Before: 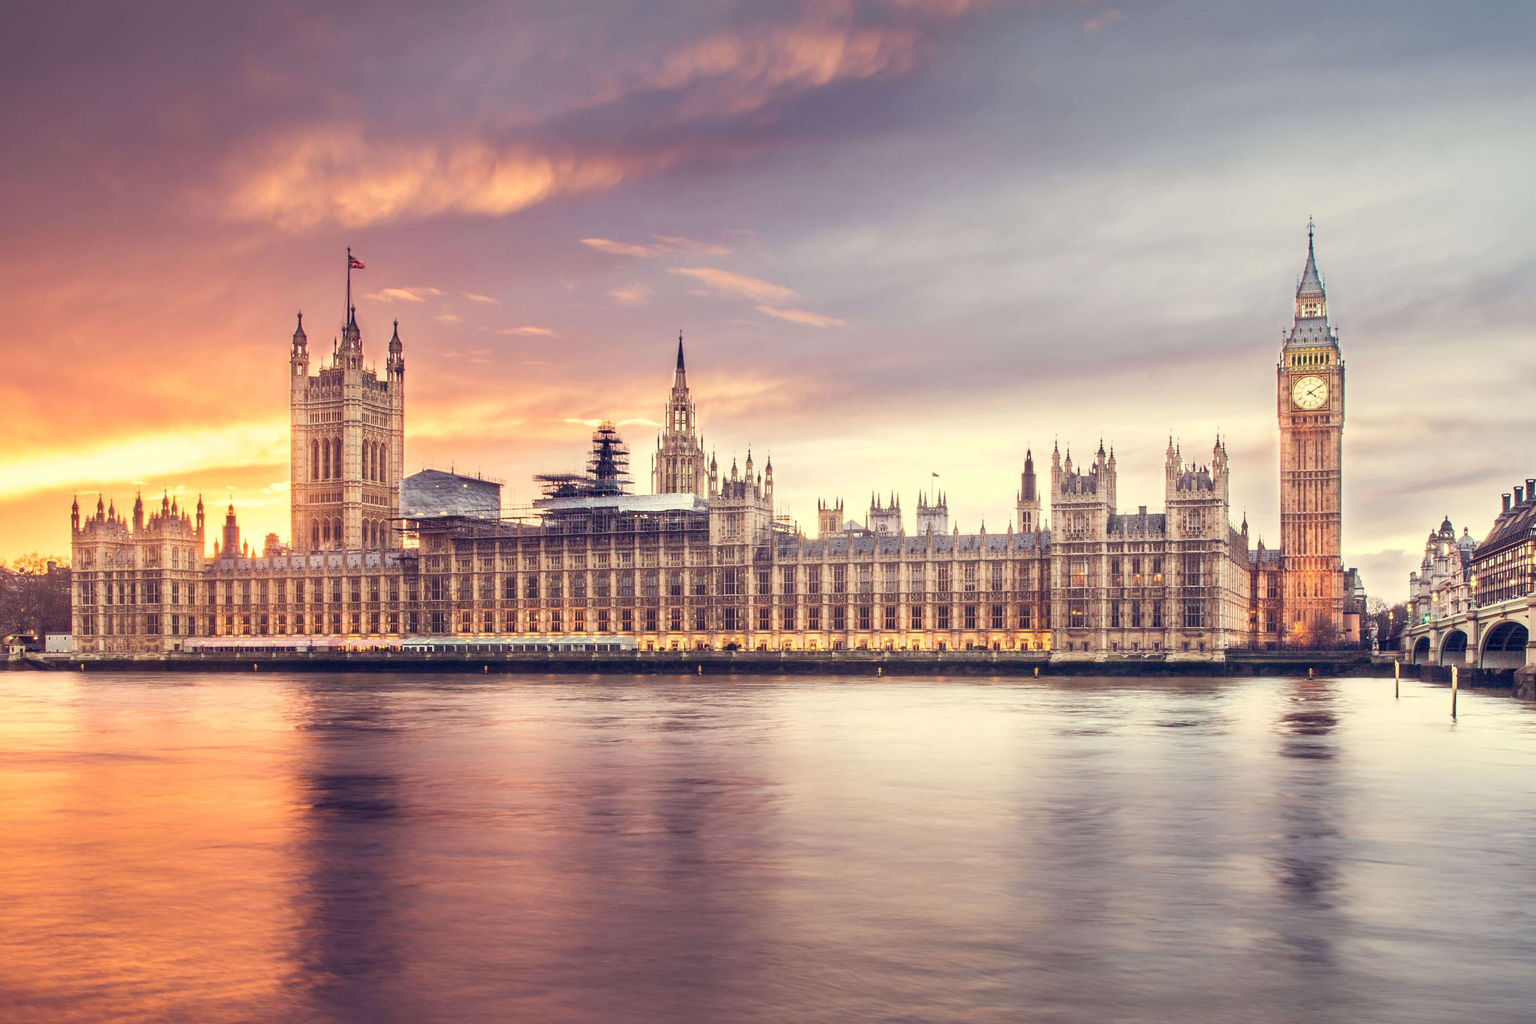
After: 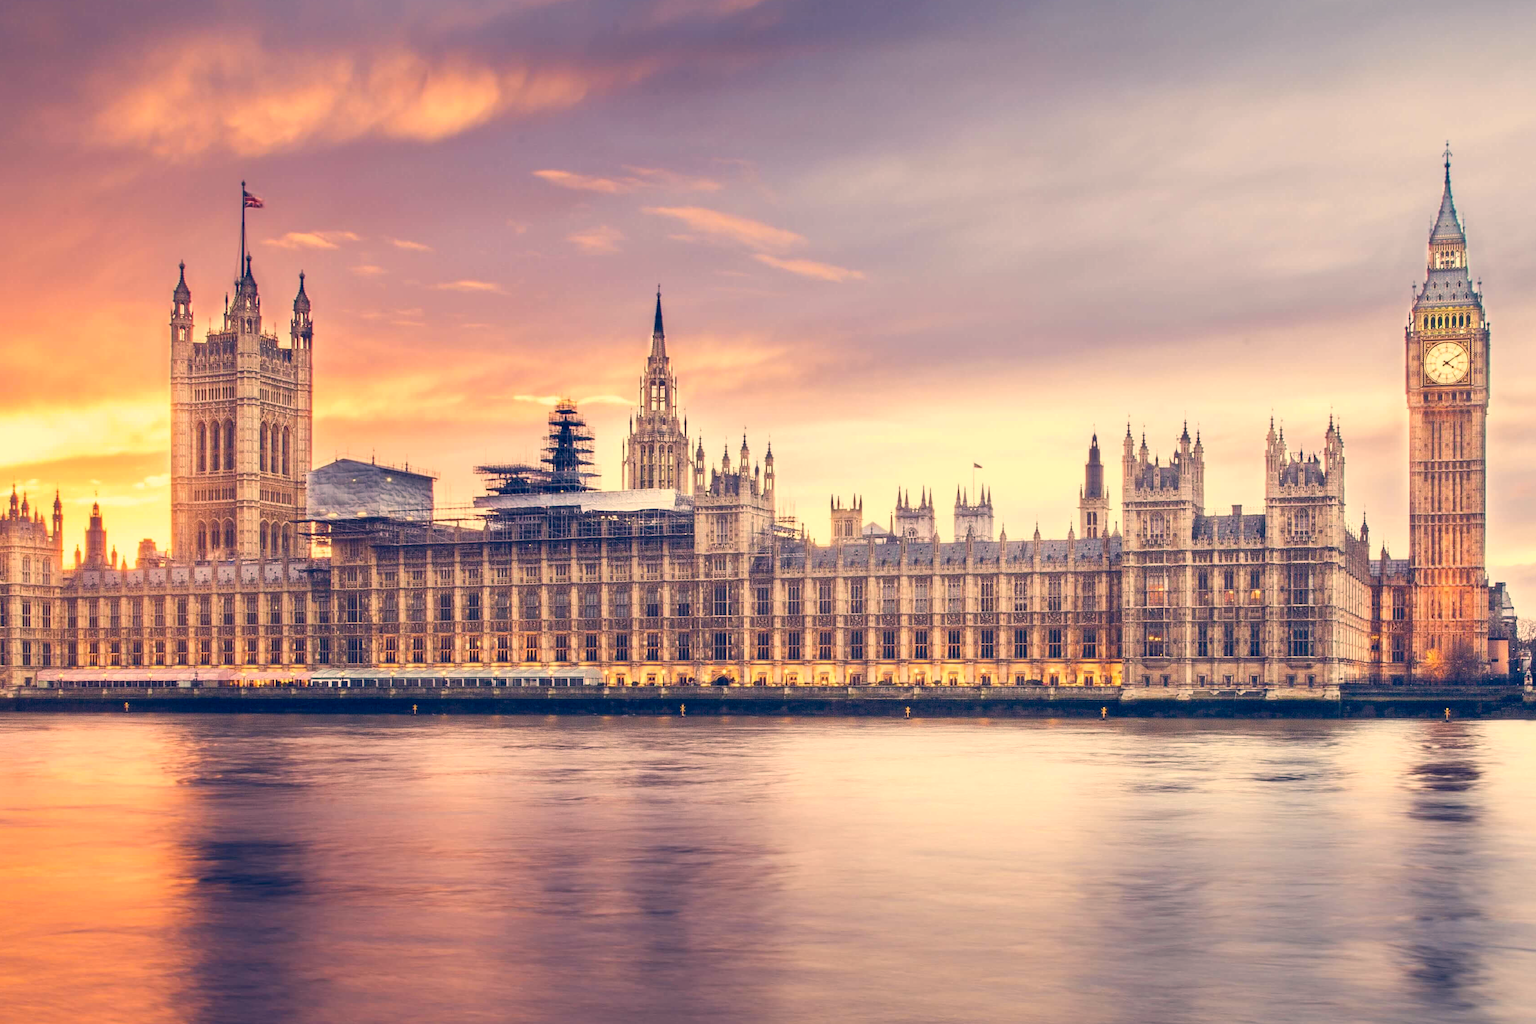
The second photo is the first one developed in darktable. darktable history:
white balance: red 1.009, blue 1.027
crop and rotate: left 10.071%, top 10.071%, right 10.02%, bottom 10.02%
color correction: highlights a* 10.32, highlights b* 14.66, shadows a* -9.59, shadows b* -15.02
